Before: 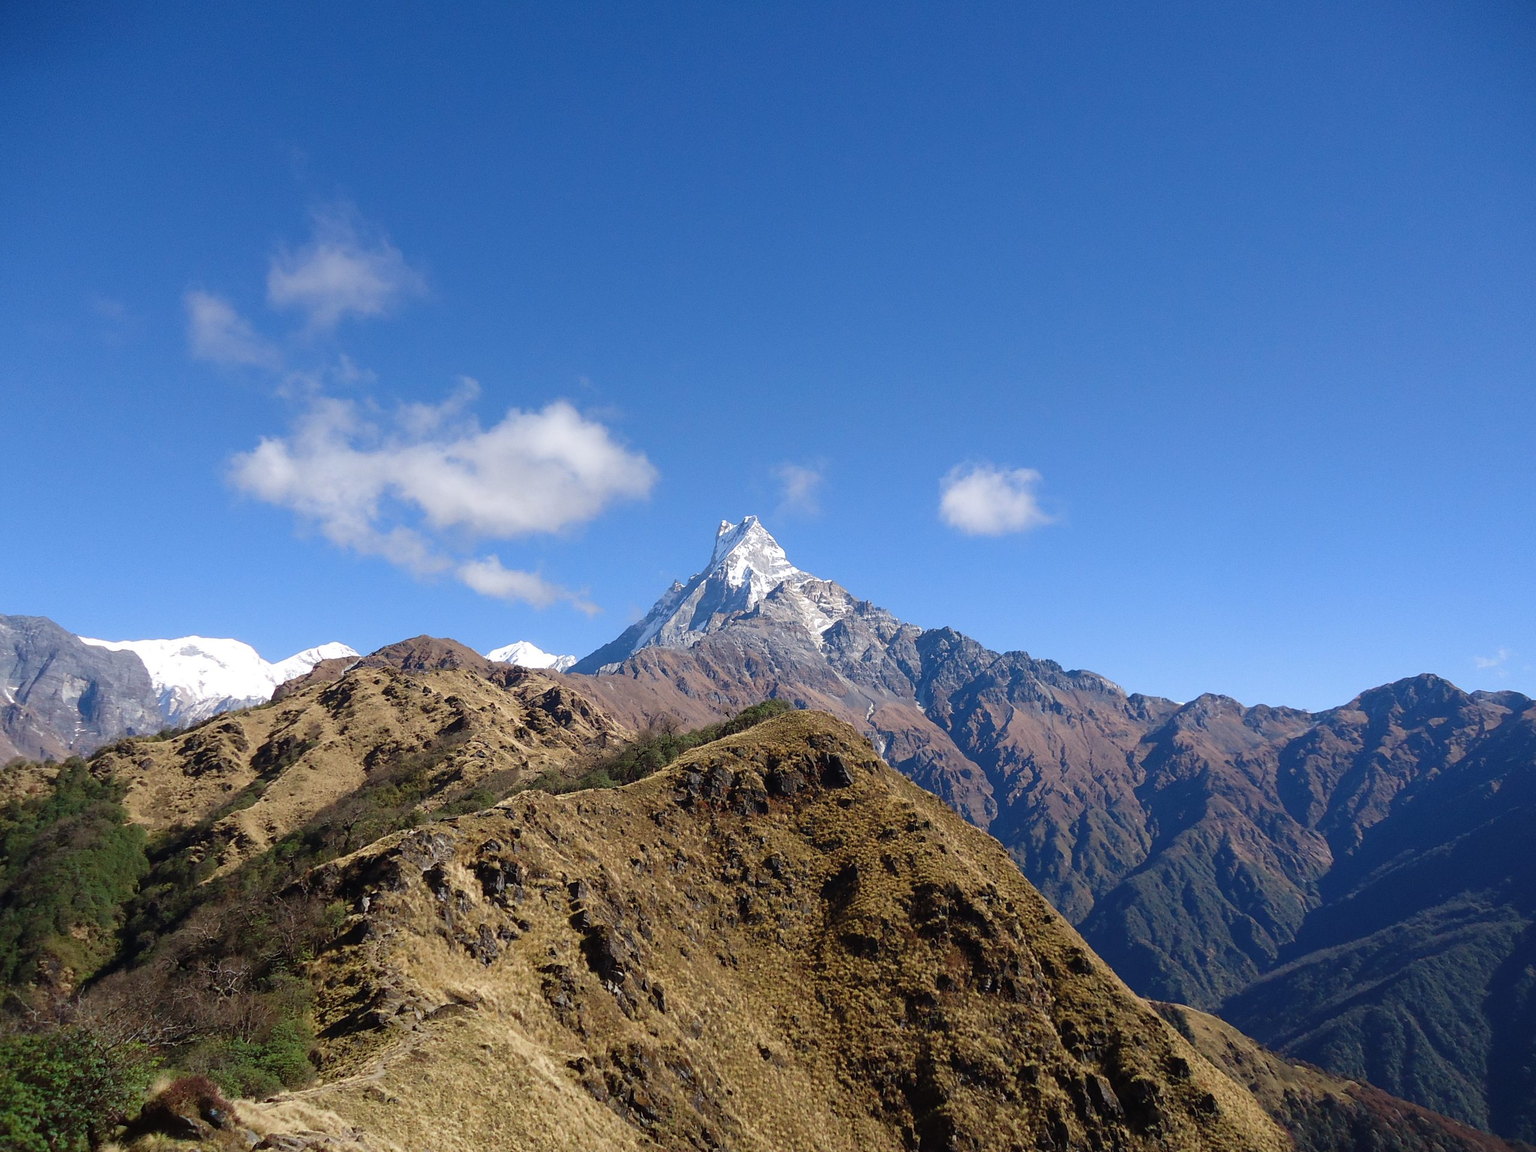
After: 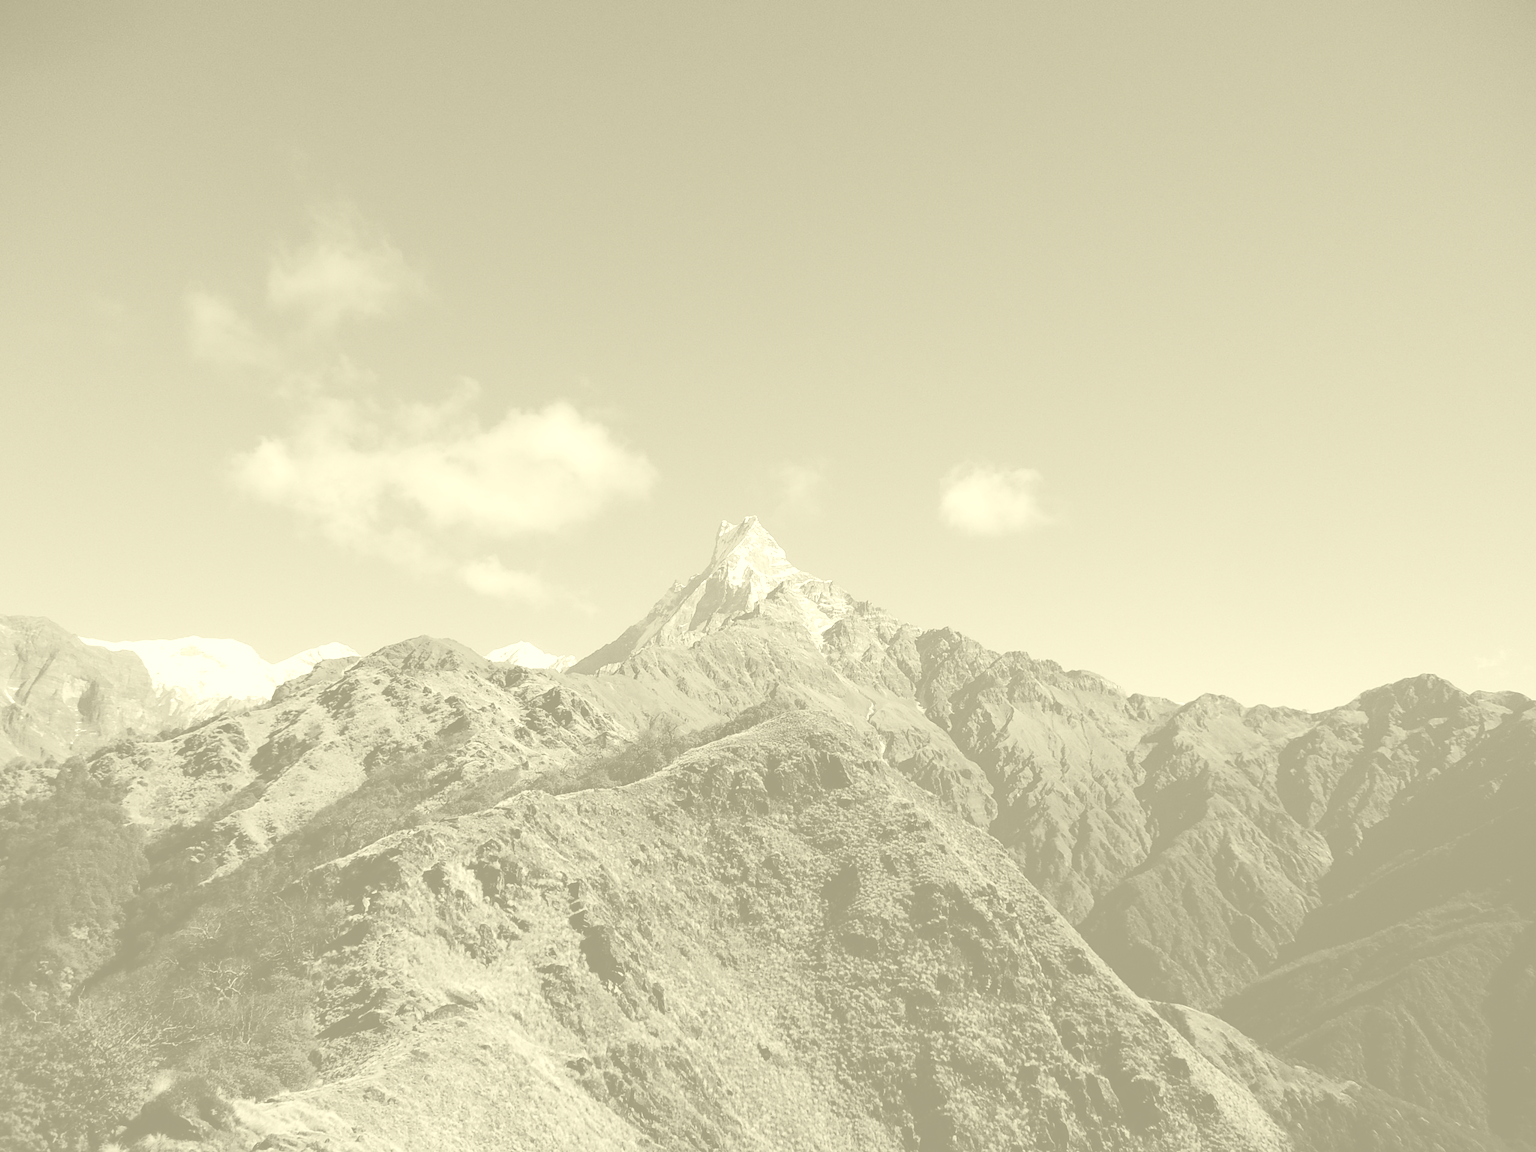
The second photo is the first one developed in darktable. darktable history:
color correction: highlights a* -1.43, highlights b* 10.12, shadows a* 0.395, shadows b* 19.35
base curve: curves: ch0 [(0, 0.024) (0.055, 0.065) (0.121, 0.166) (0.236, 0.319) (0.693, 0.726) (1, 1)], preserve colors none
colorize: hue 43.2°, saturation 40%, version 1
